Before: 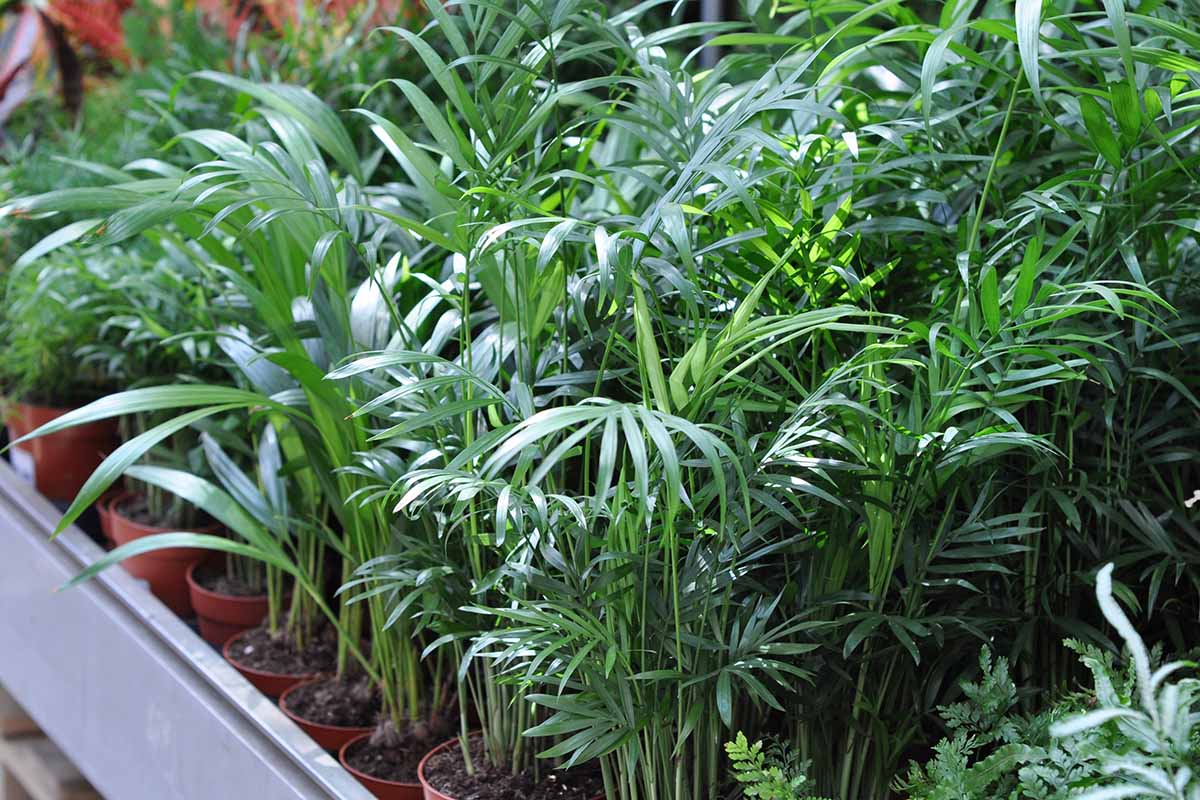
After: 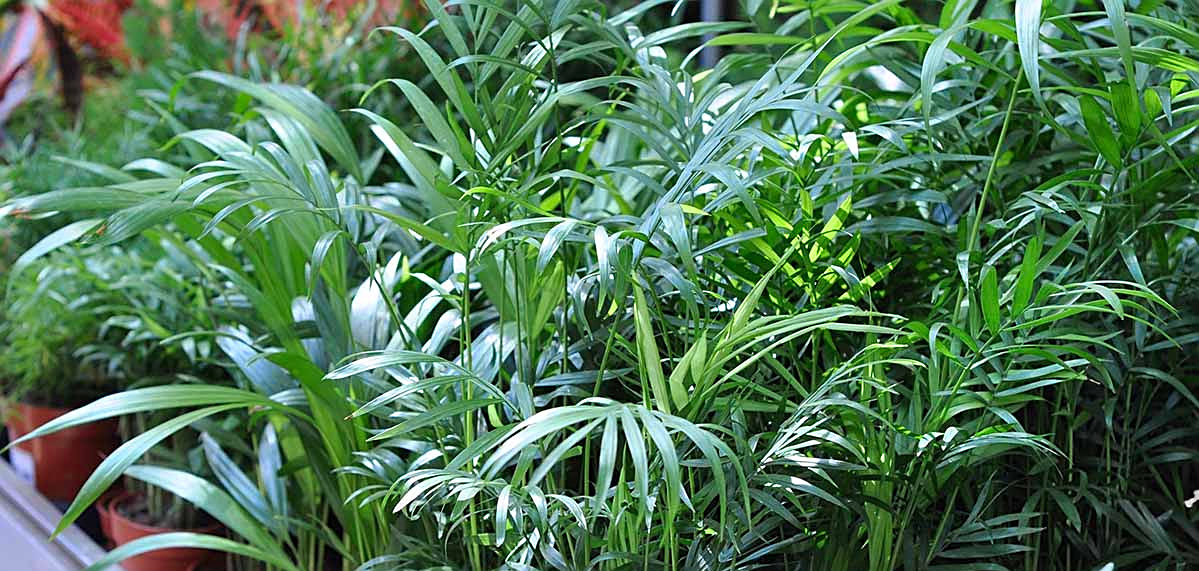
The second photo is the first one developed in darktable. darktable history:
color zones: curves: ch1 [(0.25, 0.5) (0.747, 0.71)]
sharpen: on, module defaults
crop: bottom 28.576%
